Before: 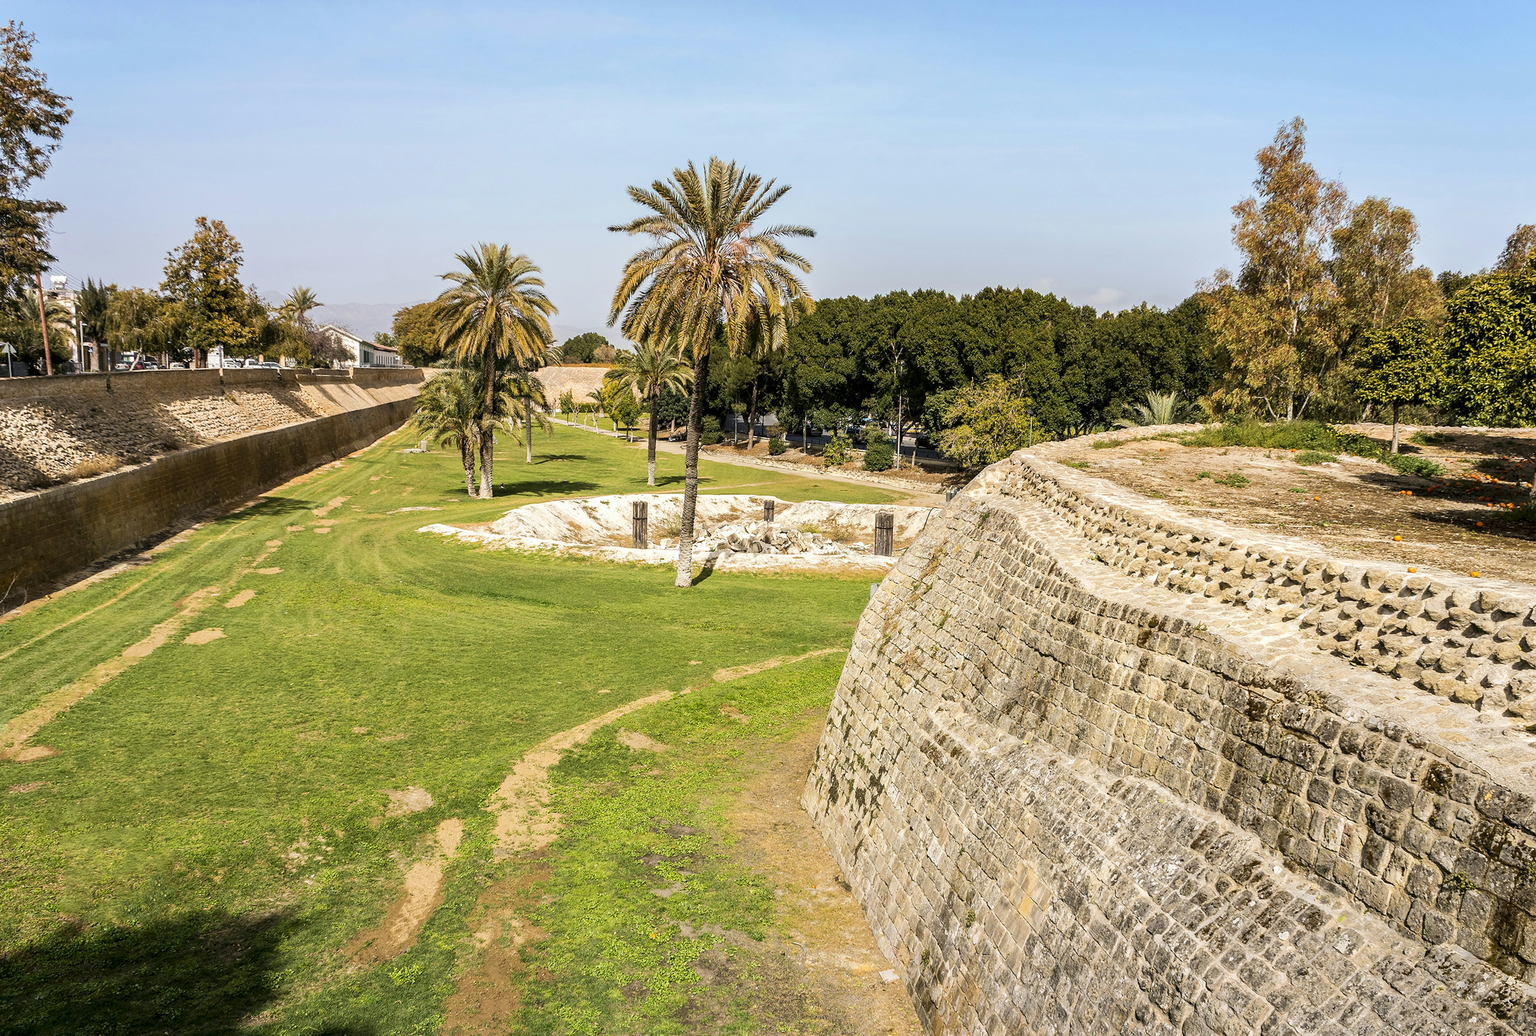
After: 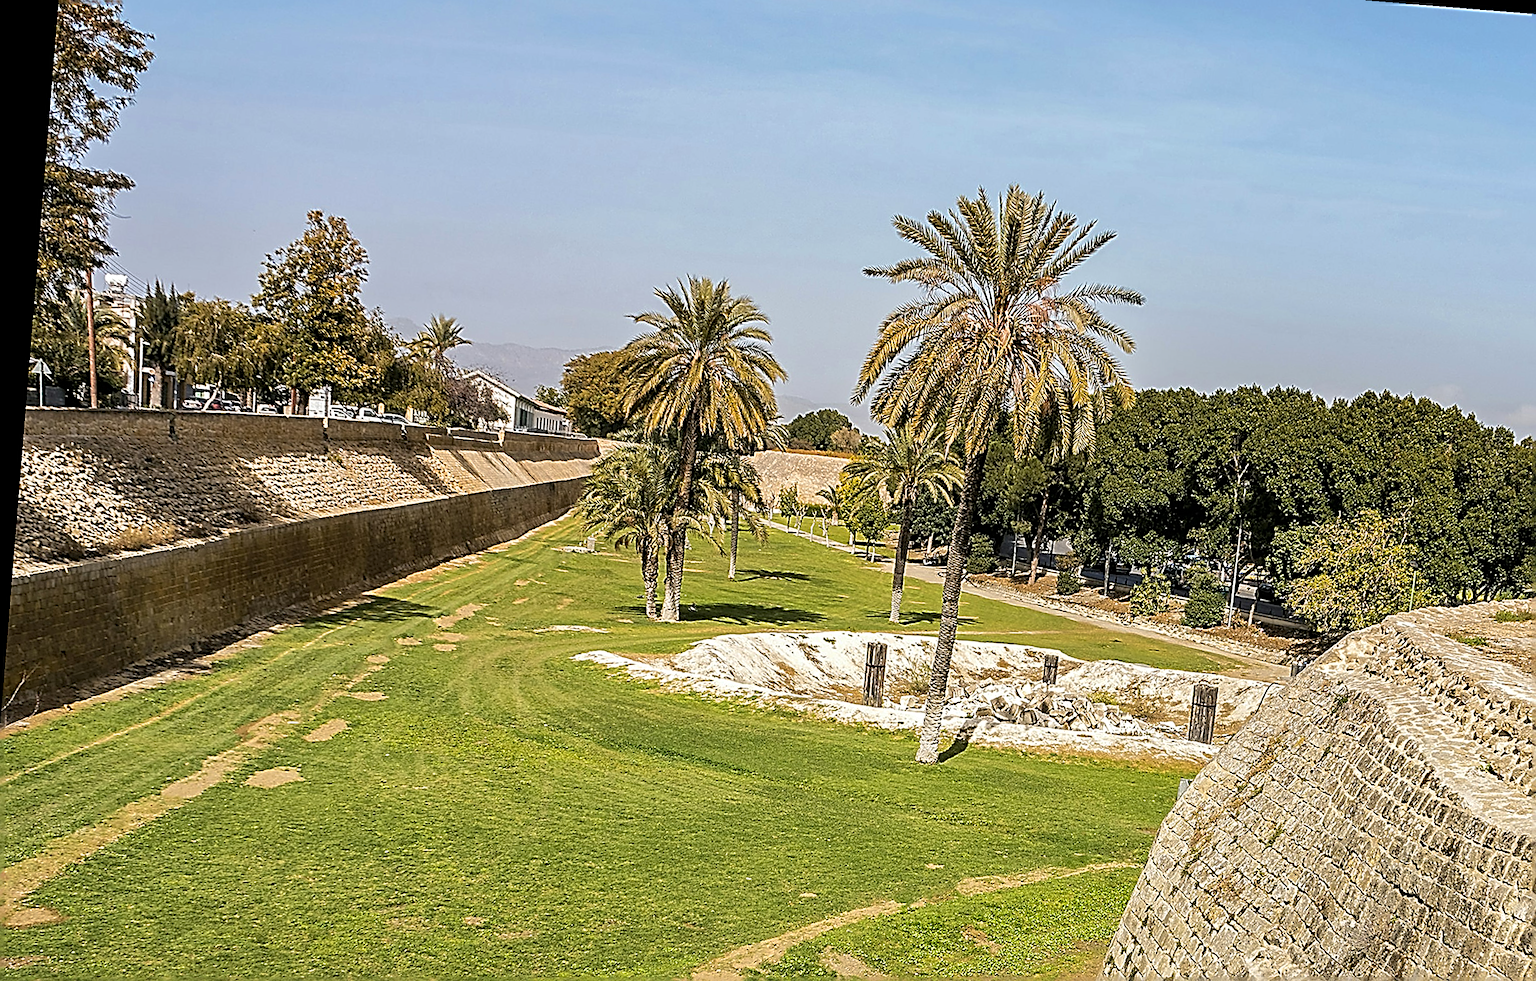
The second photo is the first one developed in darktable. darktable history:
crop and rotate: angle -4.61°, left 2.083%, top 6.657%, right 27.681%, bottom 30.63%
sharpen: radius 3.142, amount 1.72
shadows and highlights: shadows 30.13
